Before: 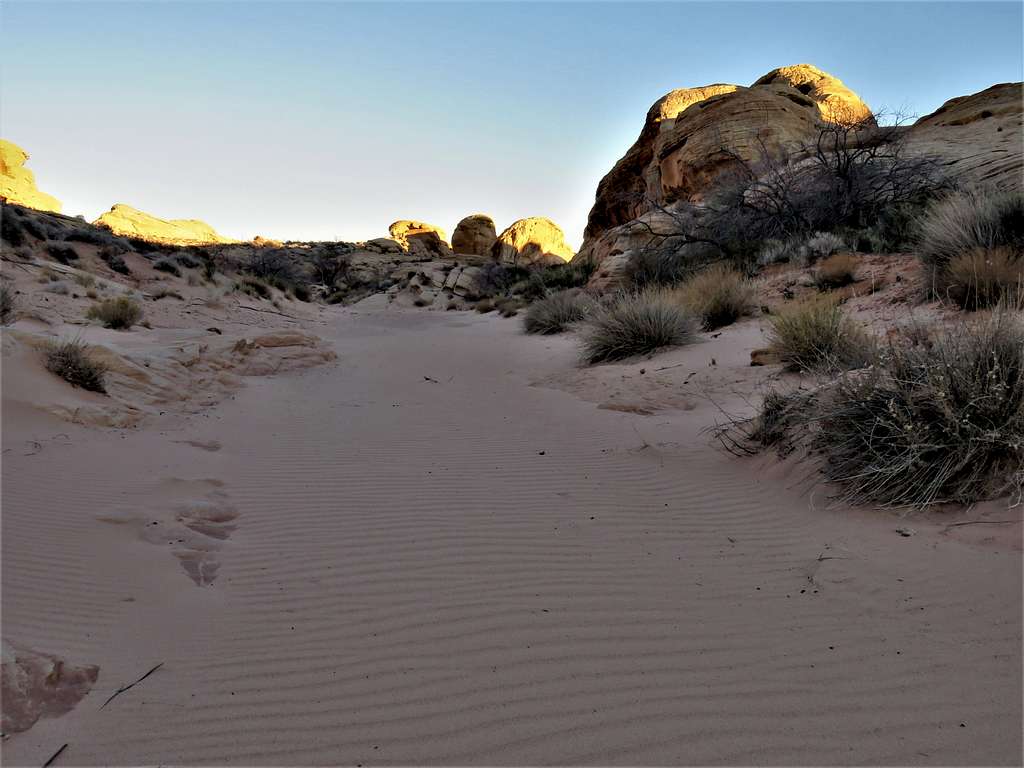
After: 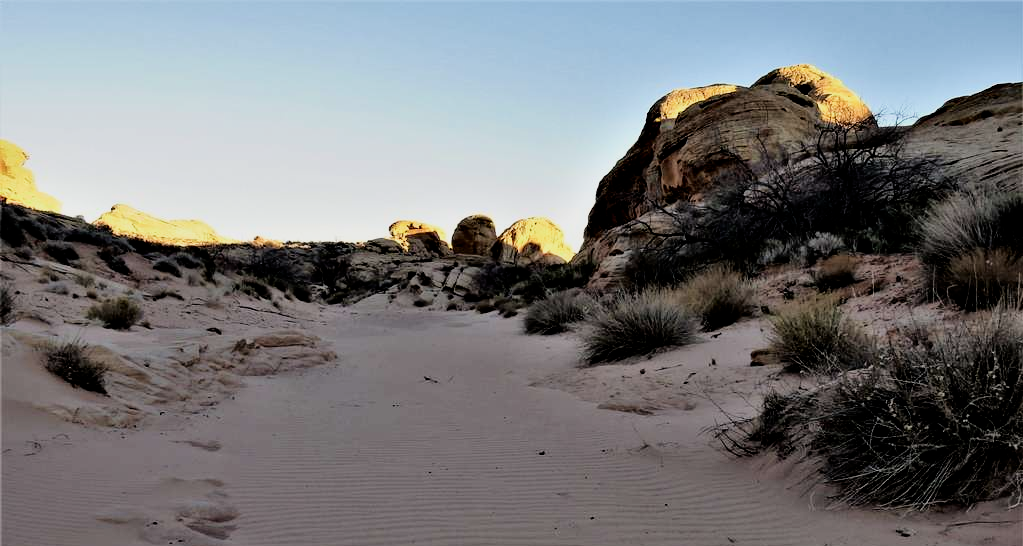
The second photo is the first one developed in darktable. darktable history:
color correction: highlights b* 0.047
crop: right 0%, bottom 28.884%
filmic rgb: middle gray luminance 29.26%, black relative exposure -10.27 EV, white relative exposure 5.48 EV, target black luminance 0%, hardness 3.95, latitude 2.42%, contrast 1.122, highlights saturation mix 3.58%, shadows ↔ highlights balance 14.93%
tone curve: curves: ch0 [(0, 0) (0.004, 0.001) (0.133, 0.112) (0.325, 0.362) (0.832, 0.893) (1, 1)], color space Lab, independent channels, preserve colors none
tone equalizer: -8 EV -0.001 EV, -7 EV 0.002 EV, -6 EV -0.002 EV, -5 EV -0.004 EV, -4 EV -0.082 EV, -3 EV -0.196 EV, -2 EV -0.242 EV, -1 EV 0.112 EV, +0 EV 0.295 EV, edges refinement/feathering 500, mask exposure compensation -1.57 EV, preserve details no
